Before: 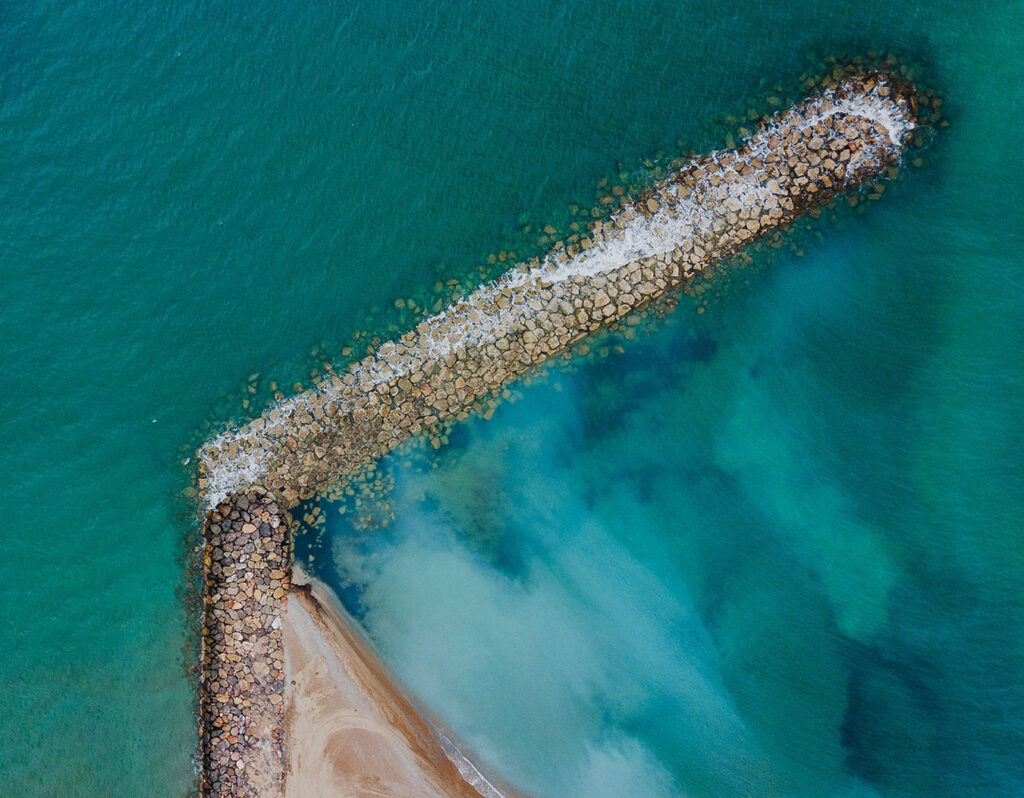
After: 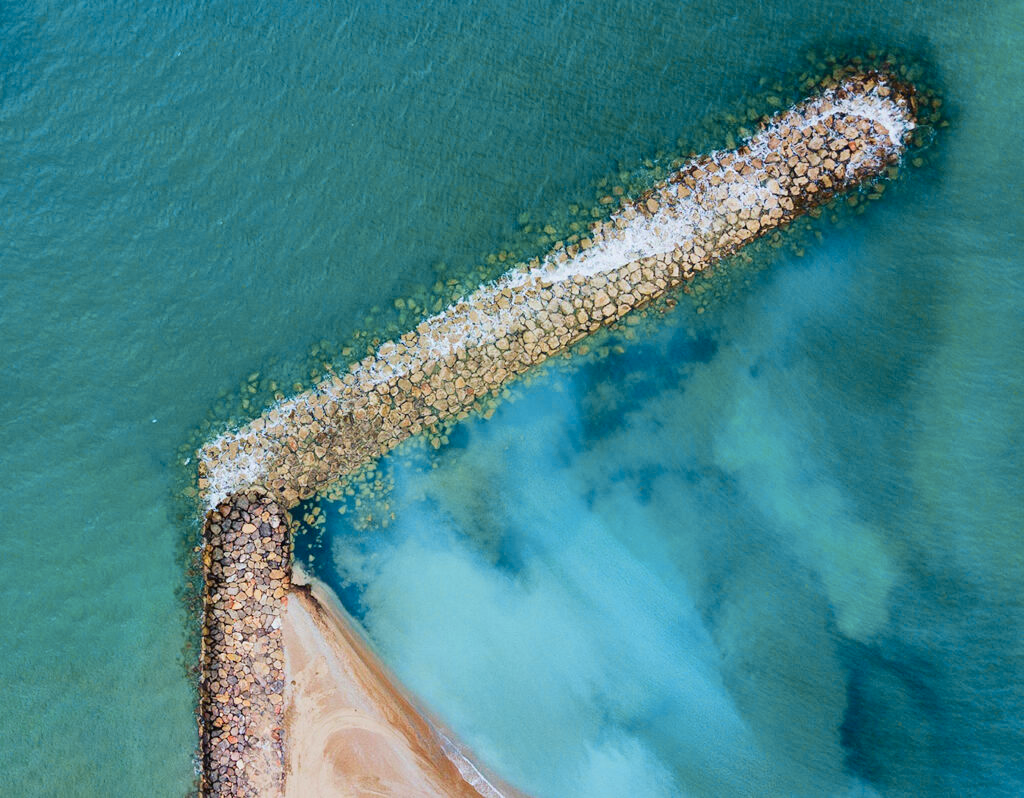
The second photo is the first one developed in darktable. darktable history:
exposure: exposure 0.197 EV, compensate highlight preservation false
white balance: red 0.982, blue 1.018
tone curve: curves: ch0 [(0, 0.01) (0.052, 0.045) (0.136, 0.133) (0.29, 0.332) (0.453, 0.531) (0.676, 0.751) (0.89, 0.919) (1, 1)]; ch1 [(0, 0) (0.094, 0.081) (0.285, 0.299) (0.385, 0.403) (0.447, 0.429) (0.495, 0.496) (0.544, 0.552) (0.589, 0.612) (0.722, 0.728) (1, 1)]; ch2 [(0, 0) (0.257, 0.217) (0.43, 0.421) (0.498, 0.507) (0.531, 0.544) (0.56, 0.579) (0.625, 0.642) (1, 1)], color space Lab, independent channels, preserve colors none
